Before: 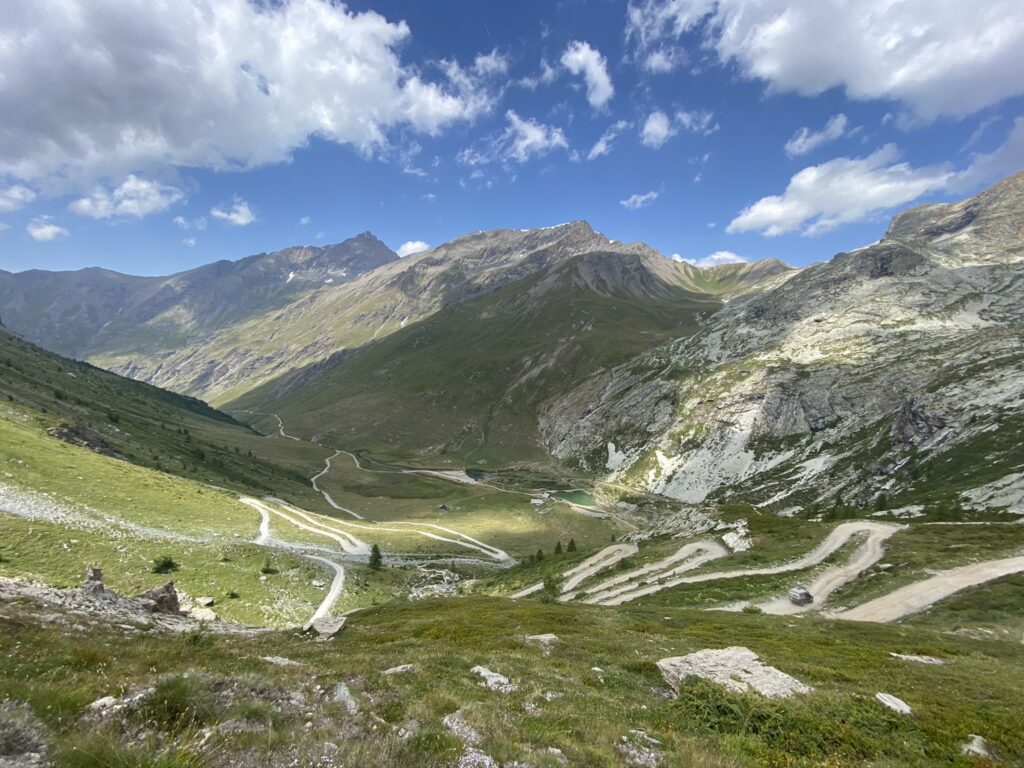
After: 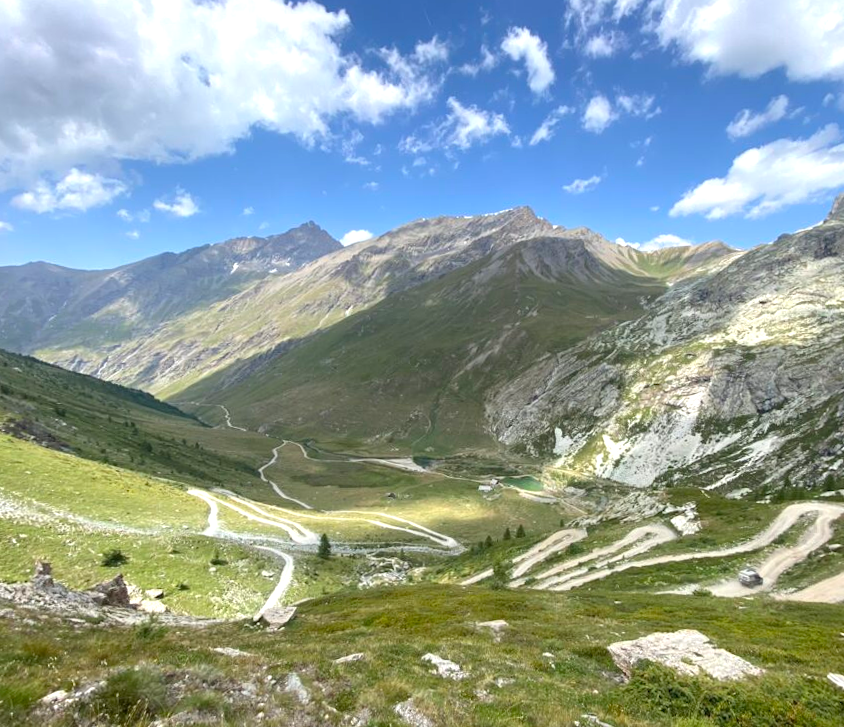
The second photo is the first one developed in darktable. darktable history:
crop and rotate: angle 1°, left 4.281%, top 0.642%, right 11.383%, bottom 2.486%
exposure: black level correction 0.001, exposure 0.5 EV, compensate exposure bias true, compensate highlight preservation false
